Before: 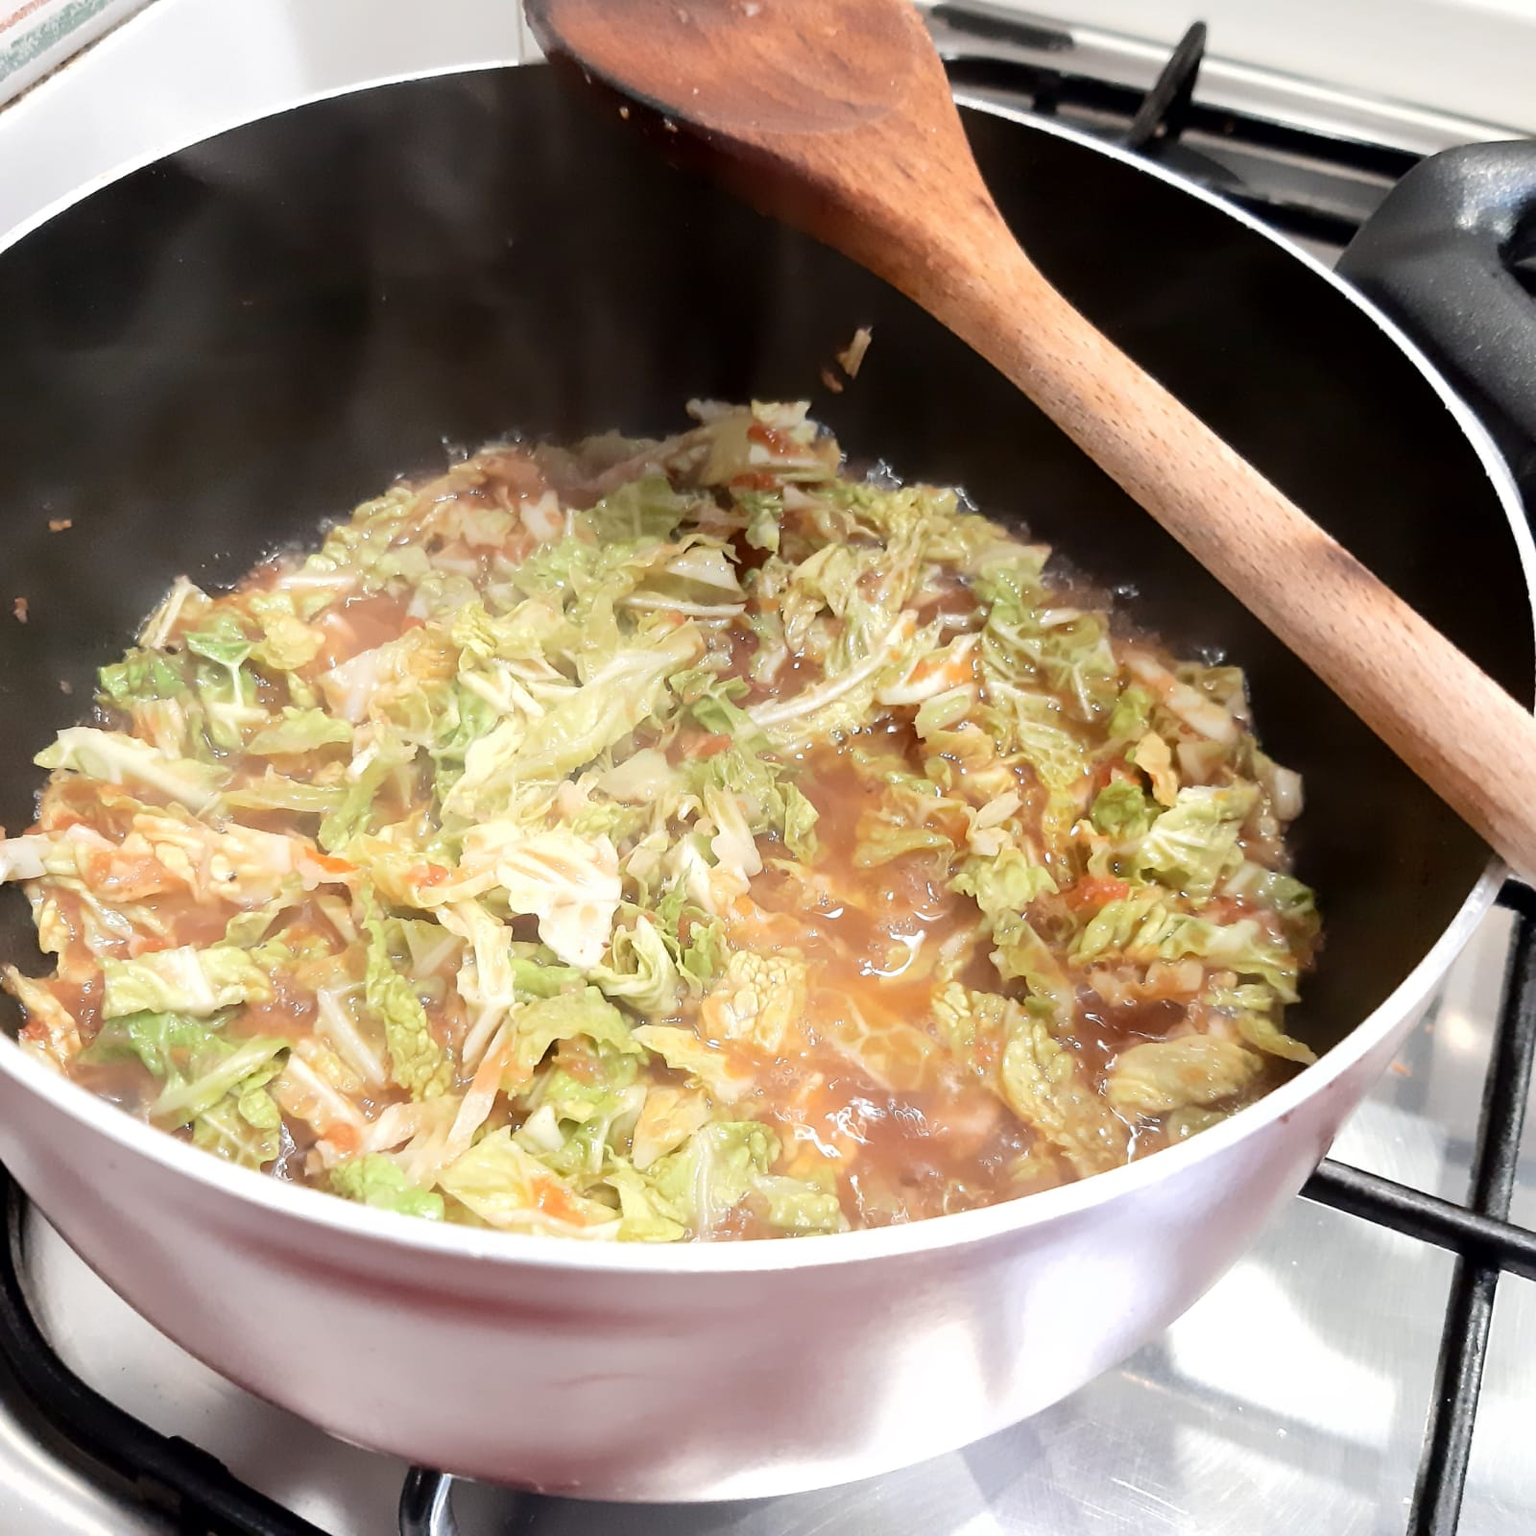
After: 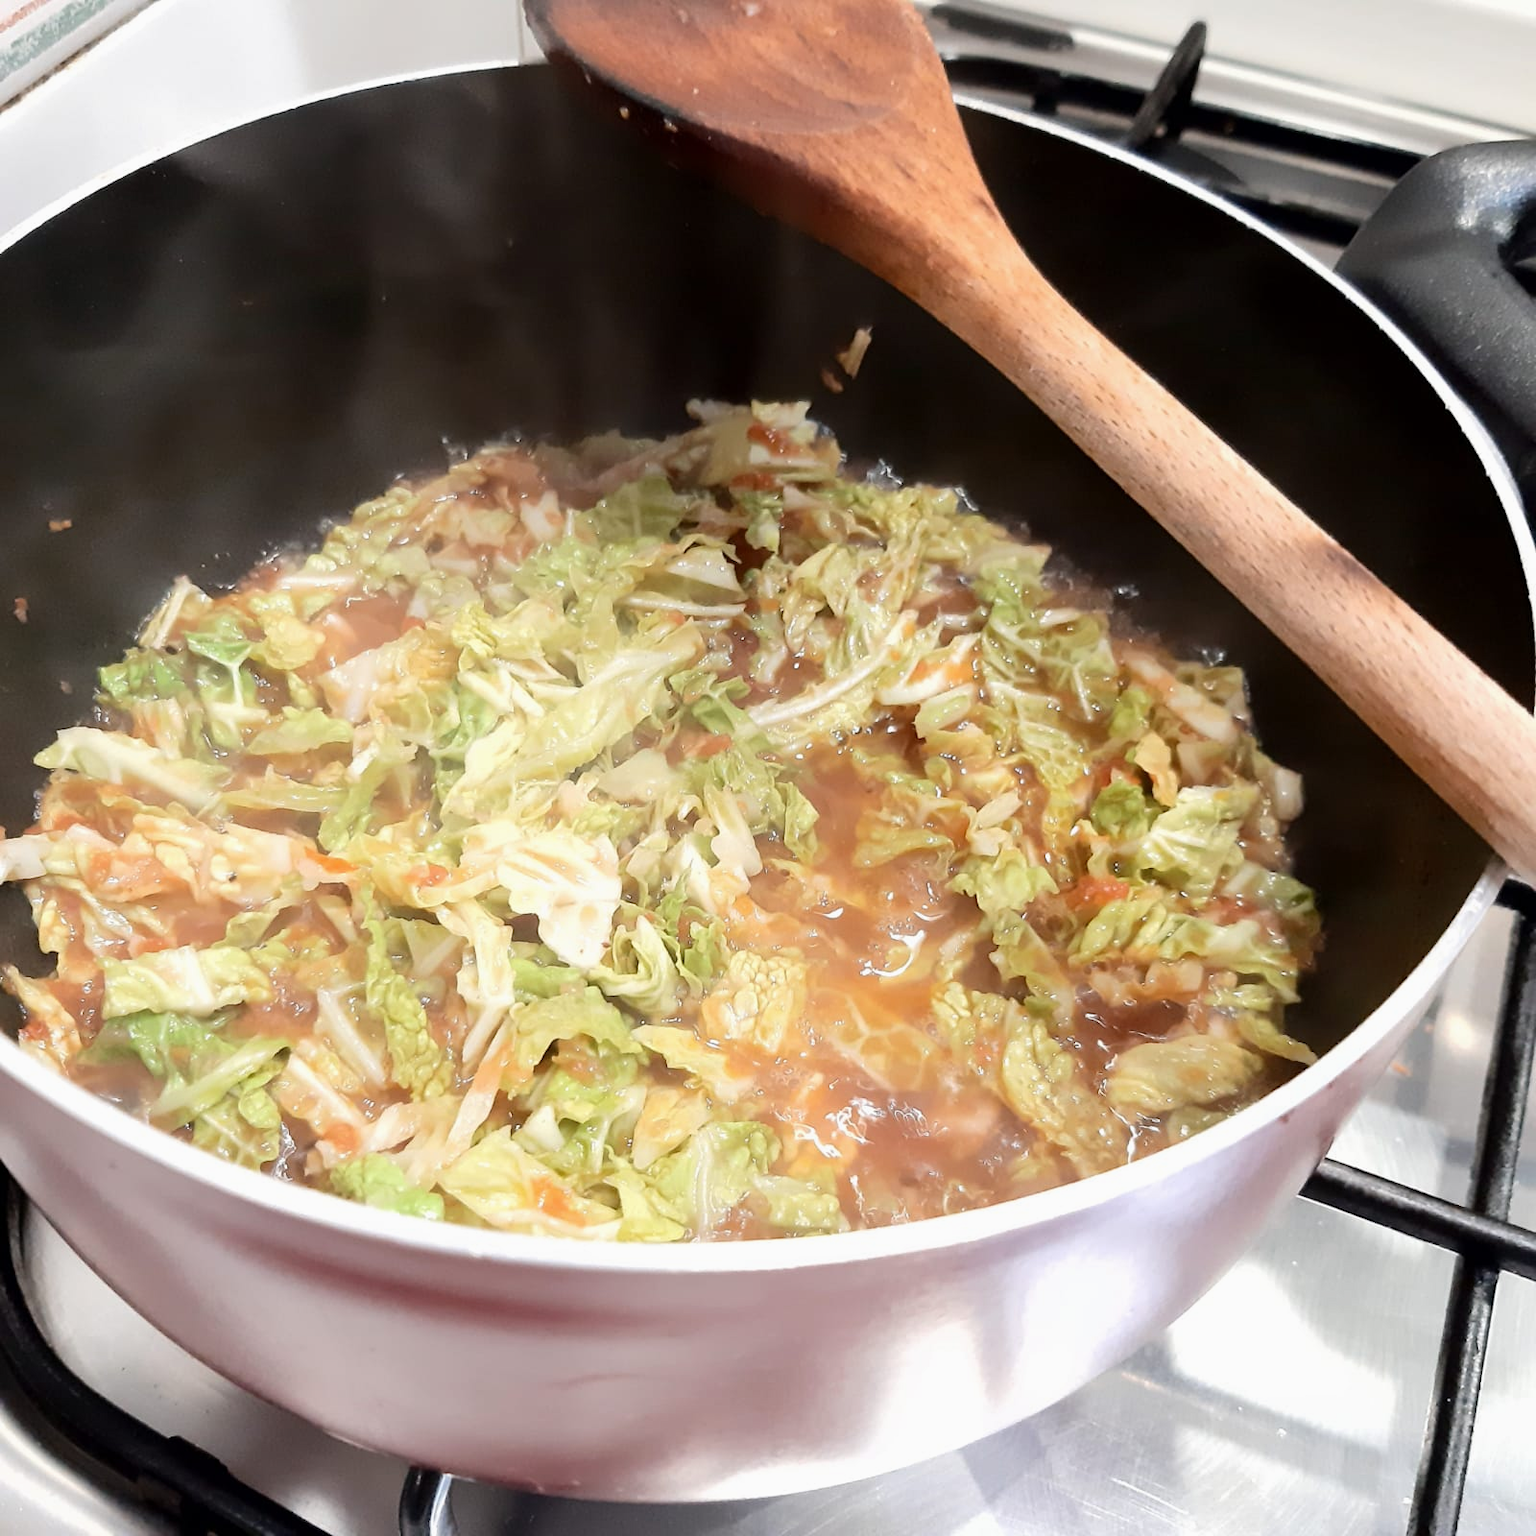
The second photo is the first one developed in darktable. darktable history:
exposure: exposure -0.057 EV, compensate highlight preservation false
